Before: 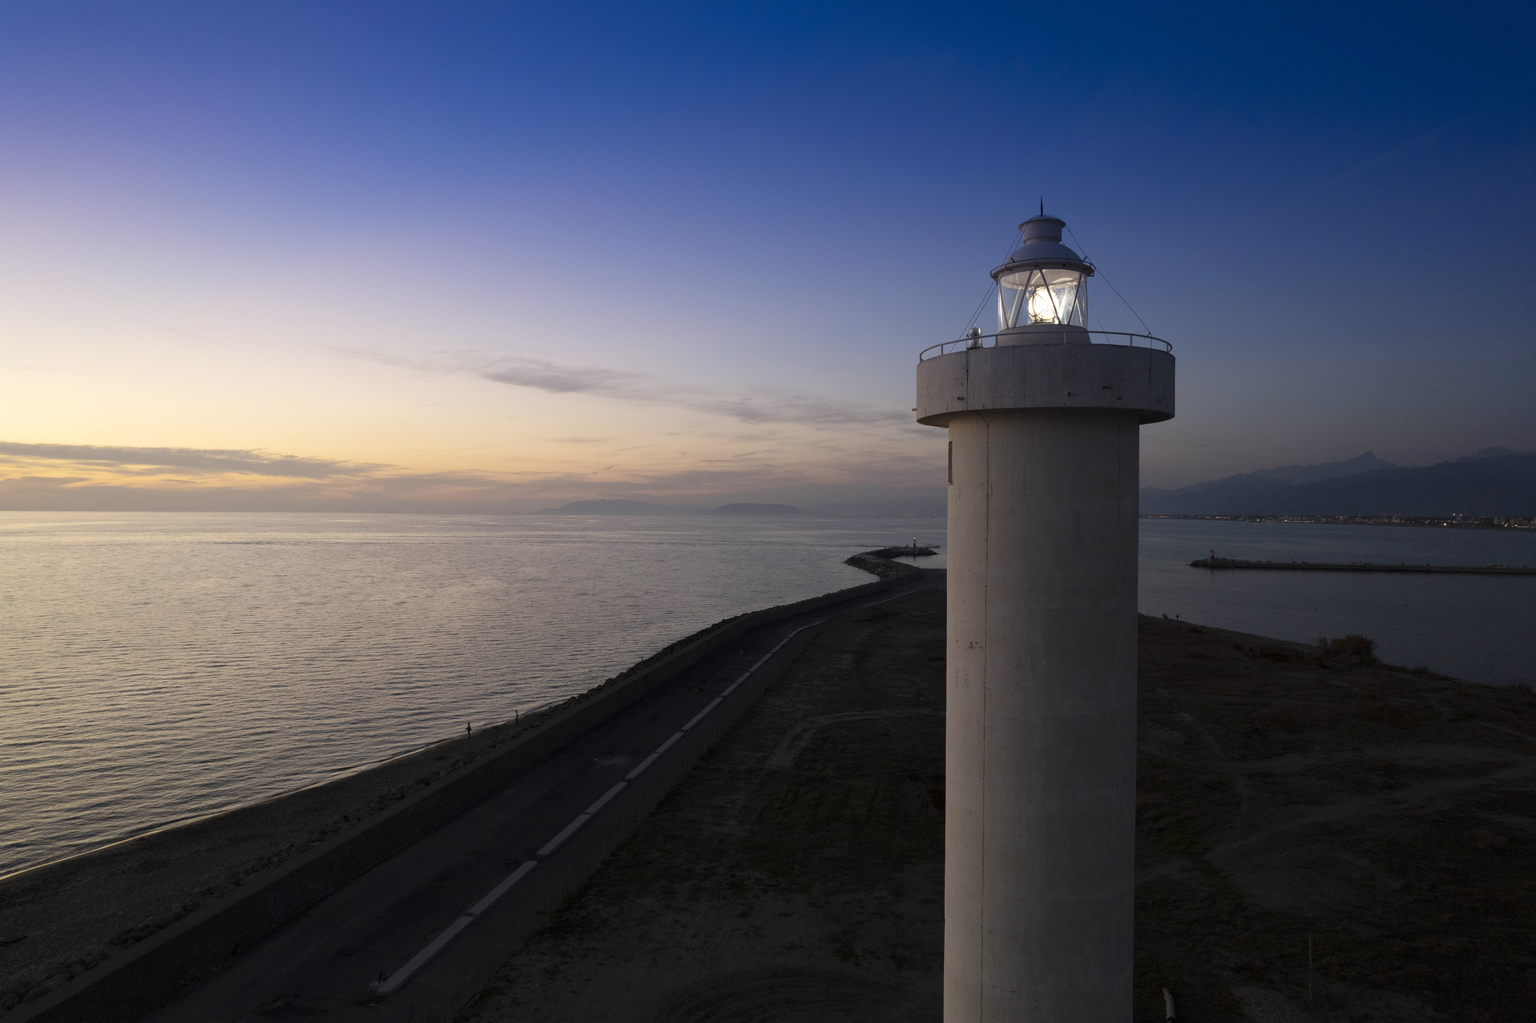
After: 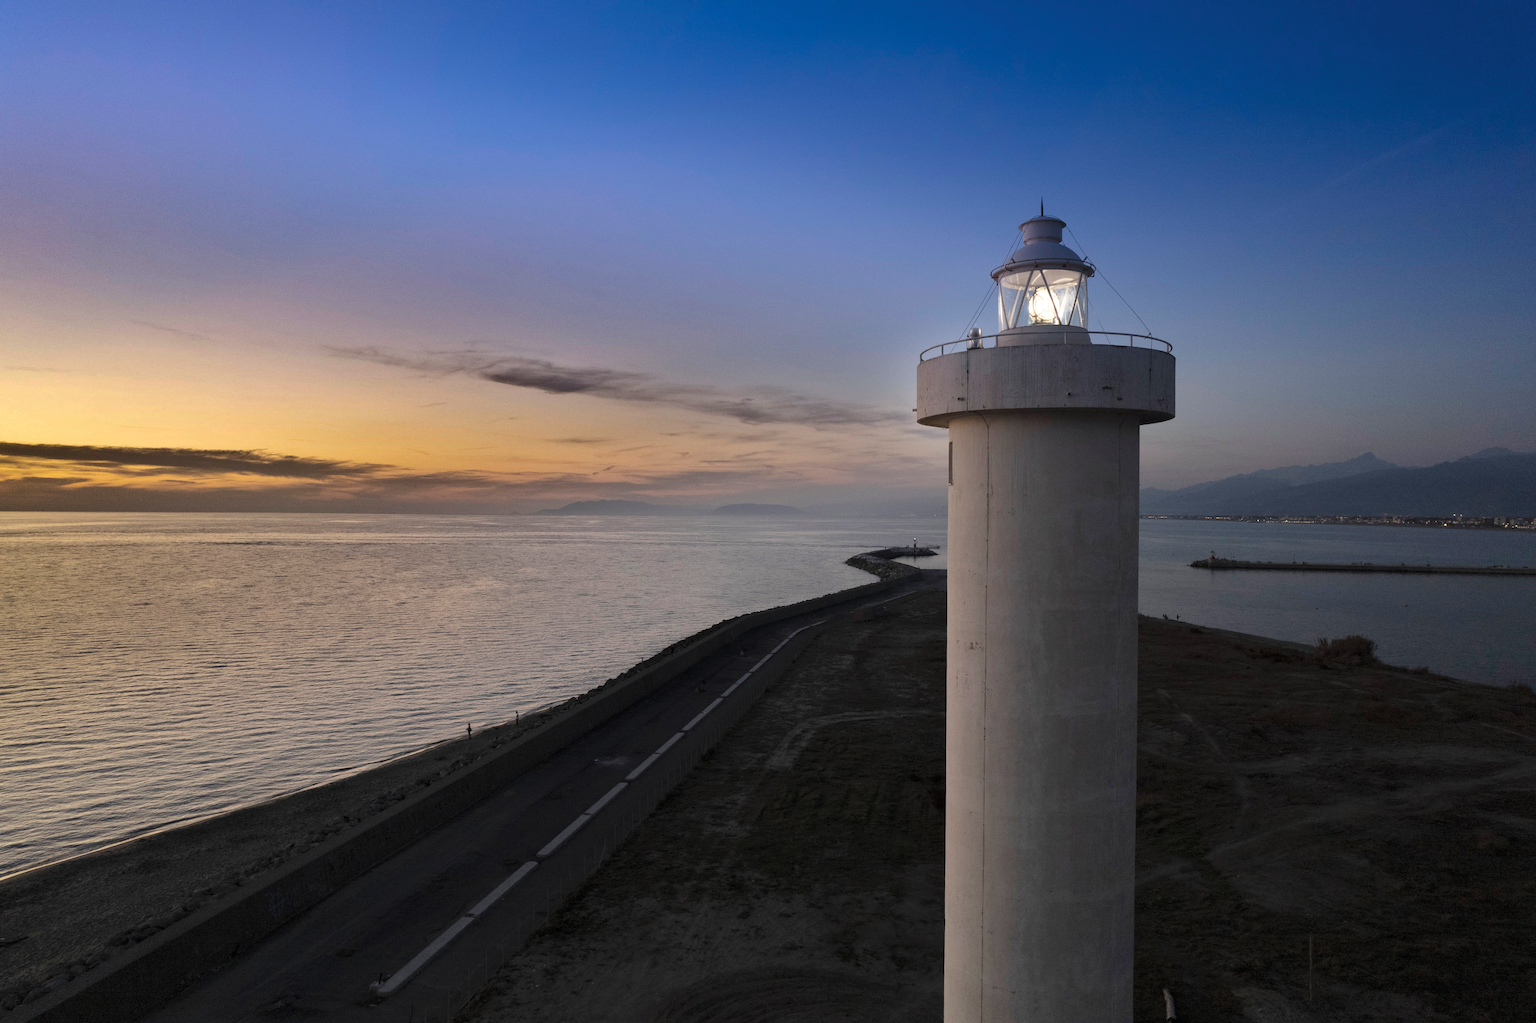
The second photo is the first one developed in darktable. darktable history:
shadows and highlights: shadows 19.13, highlights -83.41, soften with gaussian
contrast brightness saturation: contrast 0.14, brightness 0.21
